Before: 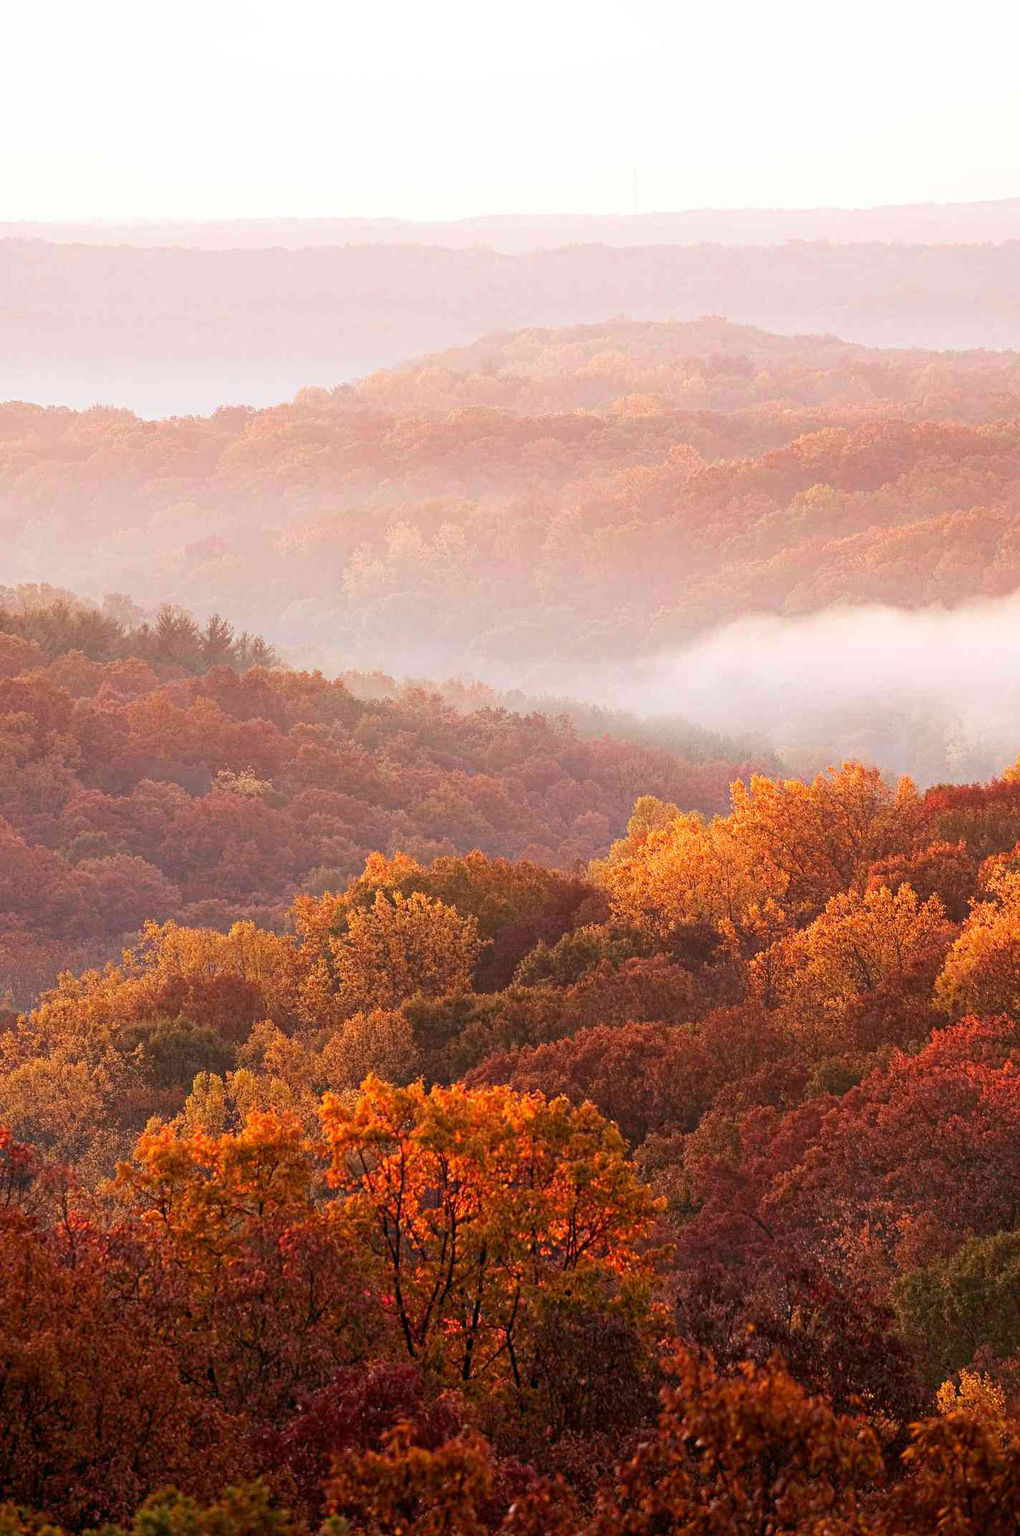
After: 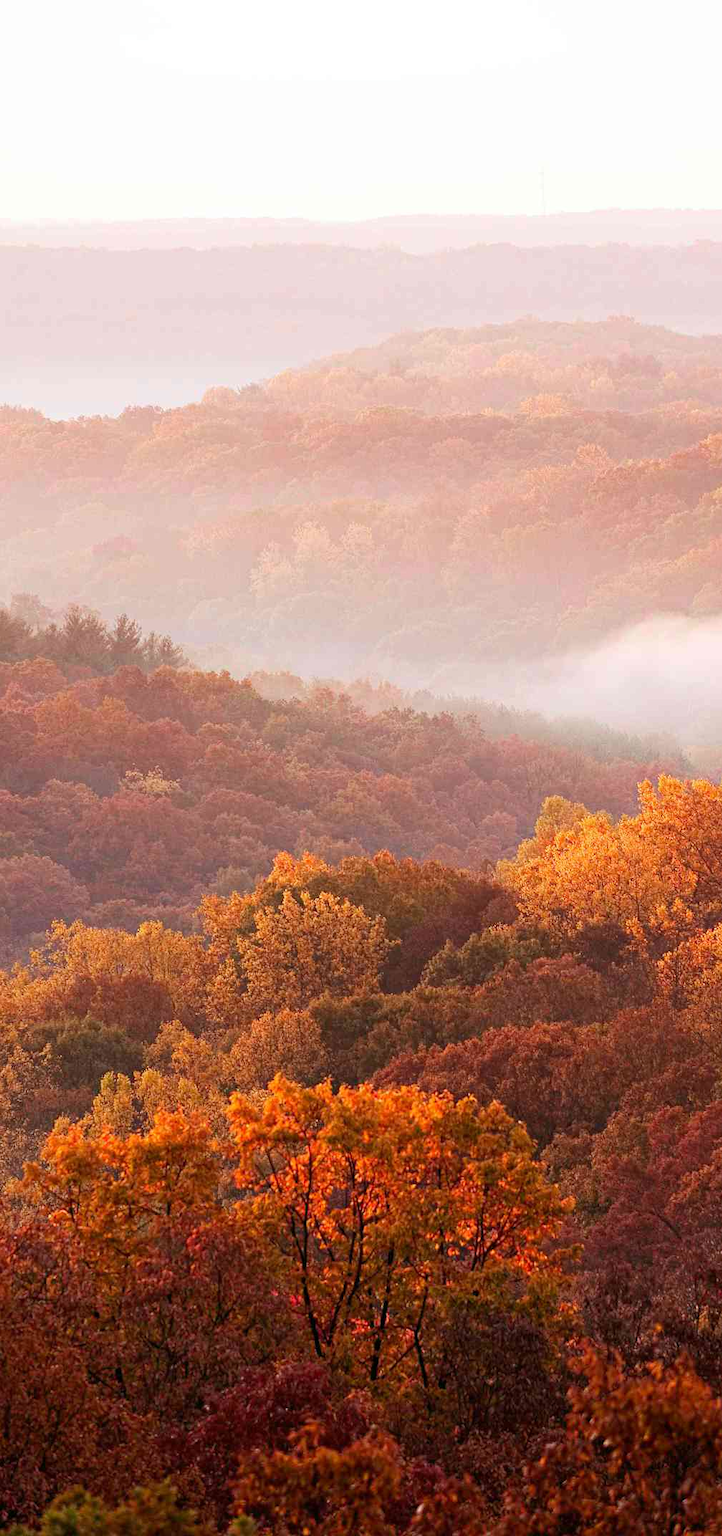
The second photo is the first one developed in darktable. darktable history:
color correction: highlights a* -0.182, highlights b* -0.124
crop and rotate: left 9.061%, right 20.142%
tone curve: curves: ch0 [(0, 0) (0.584, 0.595) (1, 1)], preserve colors none
